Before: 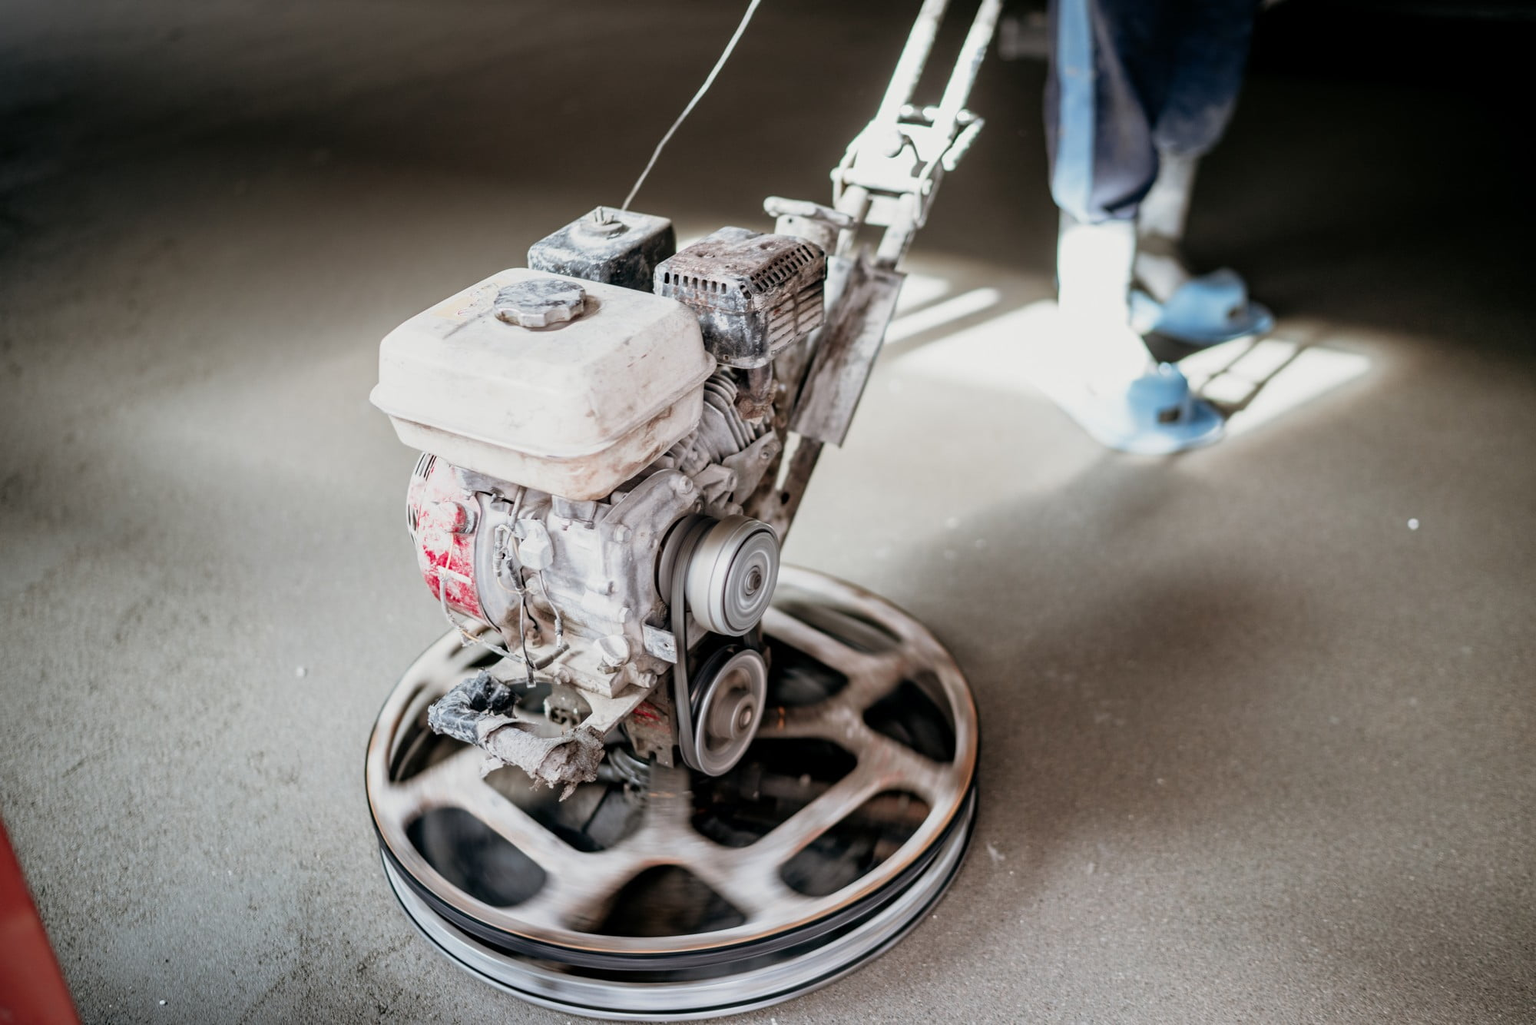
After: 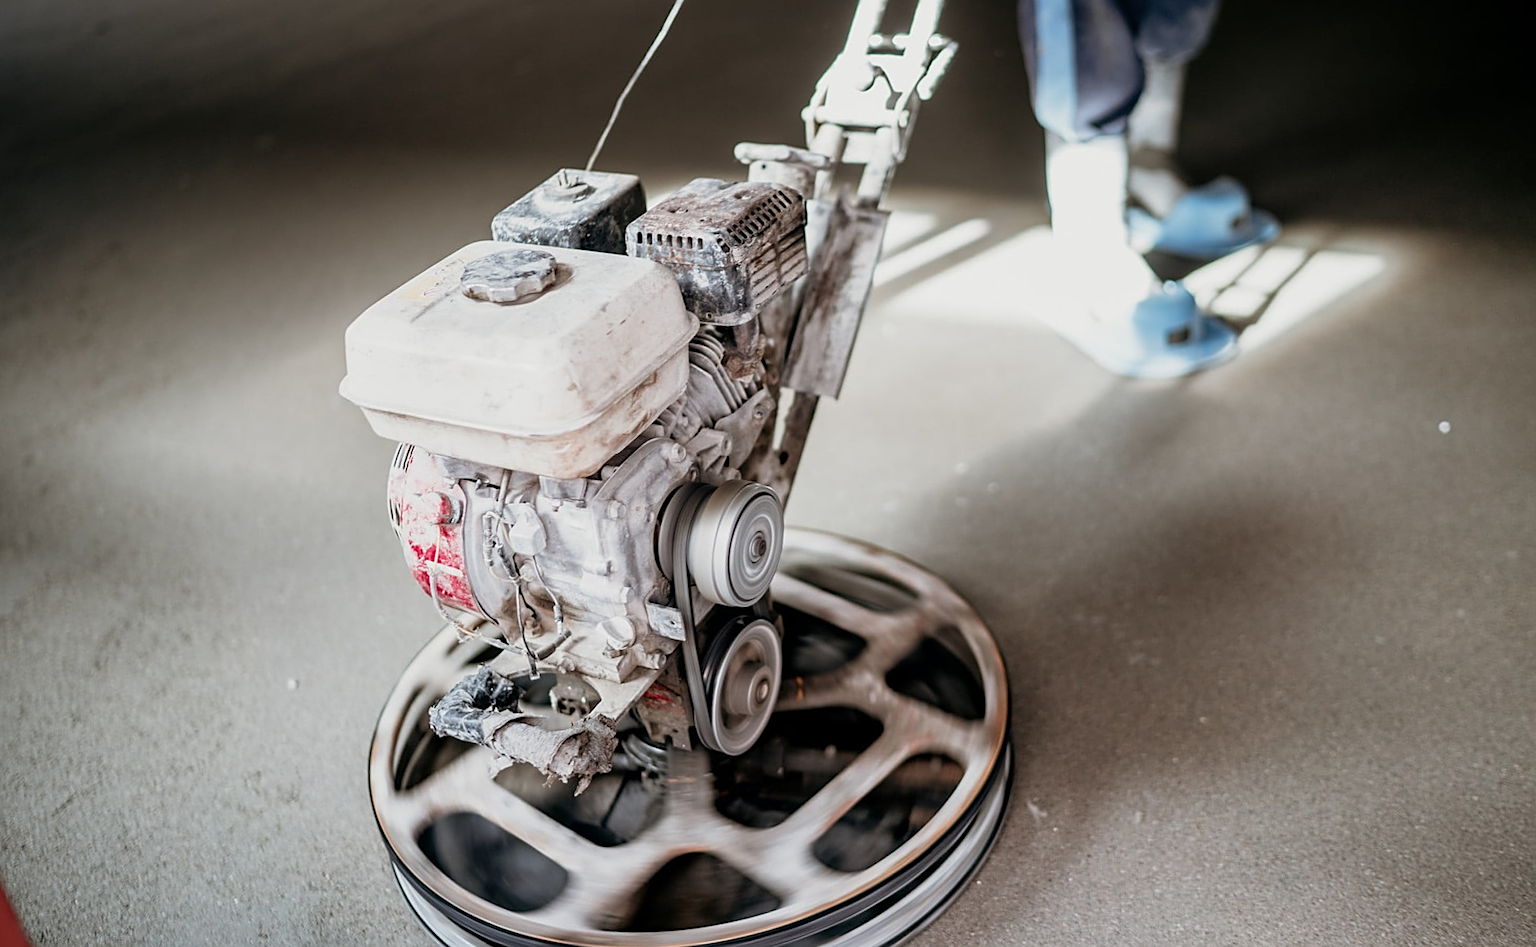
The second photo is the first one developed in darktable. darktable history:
sharpen: on, module defaults
rotate and perspective: rotation -5°, crop left 0.05, crop right 0.952, crop top 0.11, crop bottom 0.89
